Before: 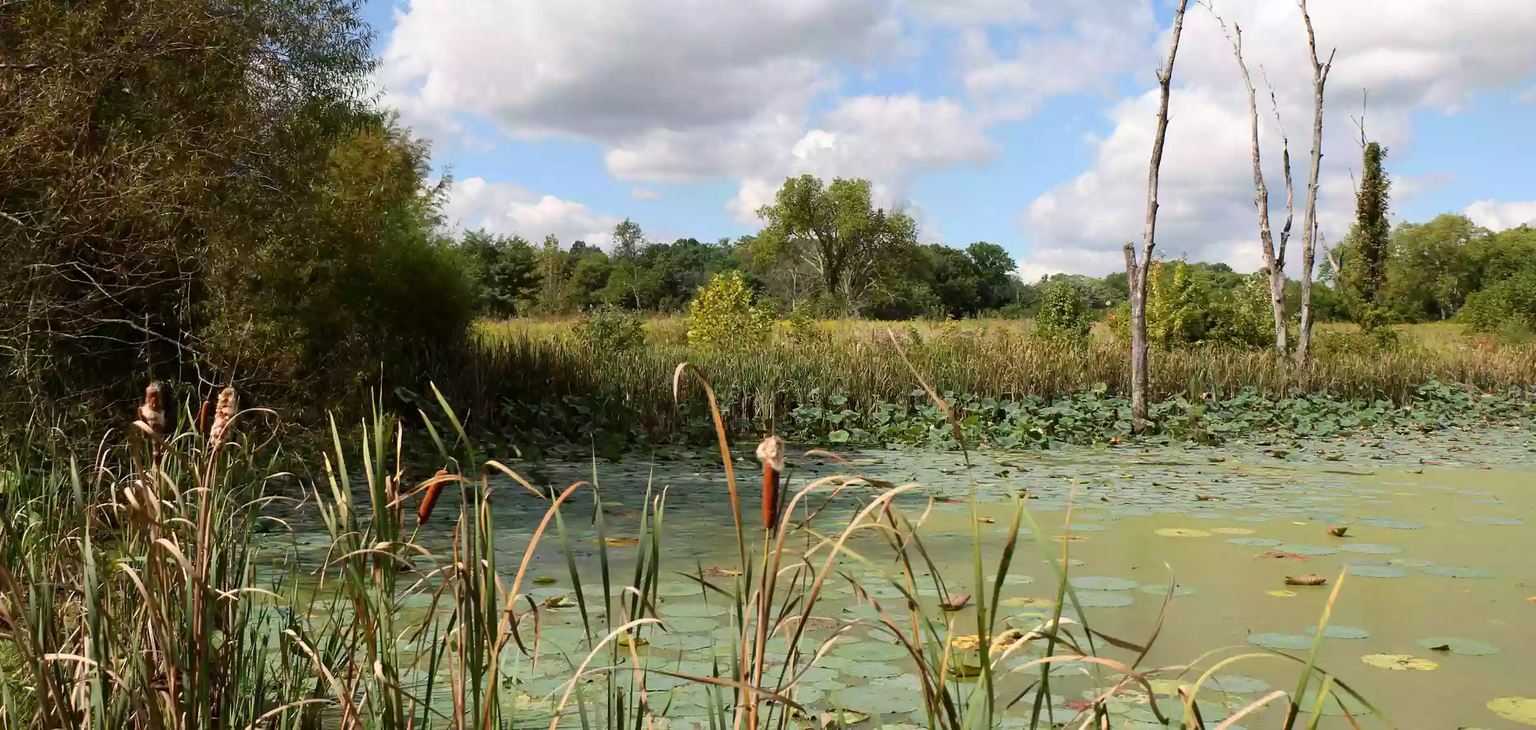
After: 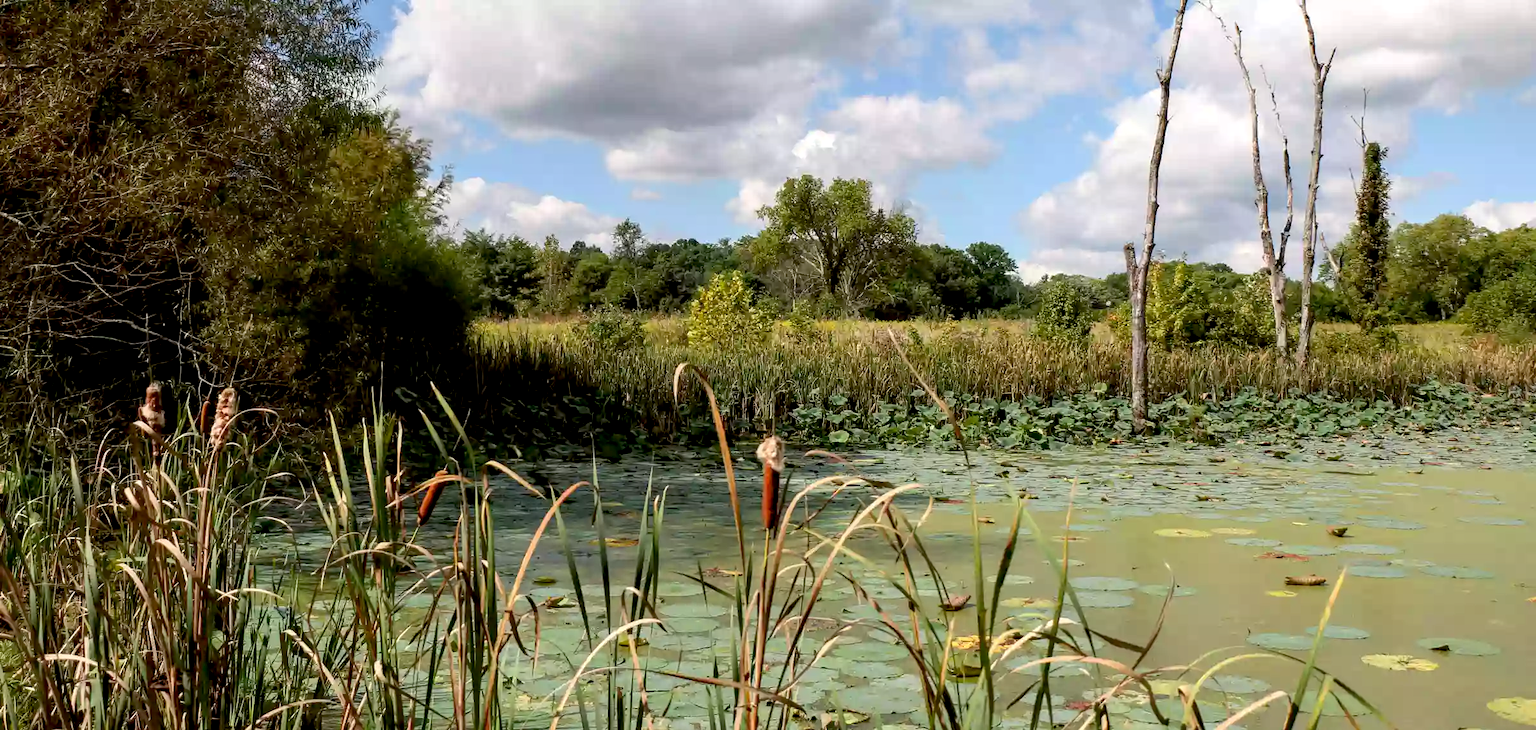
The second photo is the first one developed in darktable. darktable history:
exposure: black level correction 0.009, exposure 0.014 EV, compensate highlight preservation false
contrast equalizer: octaves 7, y [[0.6 ×6], [0.55 ×6], [0 ×6], [0 ×6], [0 ×6]], mix 0.15
local contrast: on, module defaults
